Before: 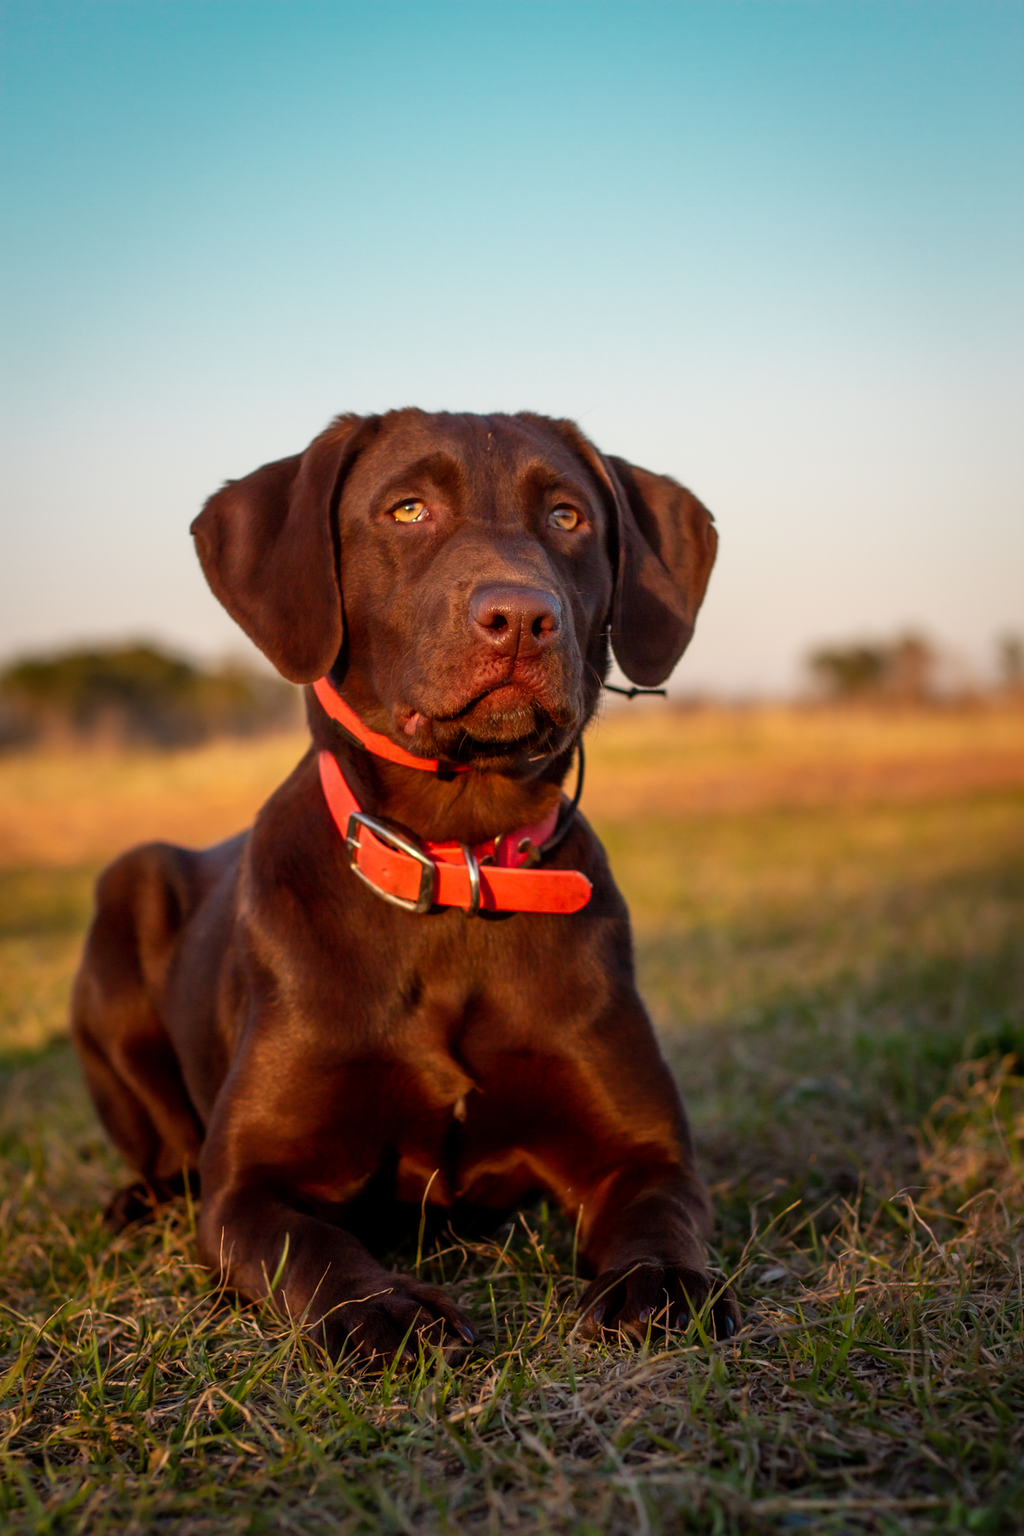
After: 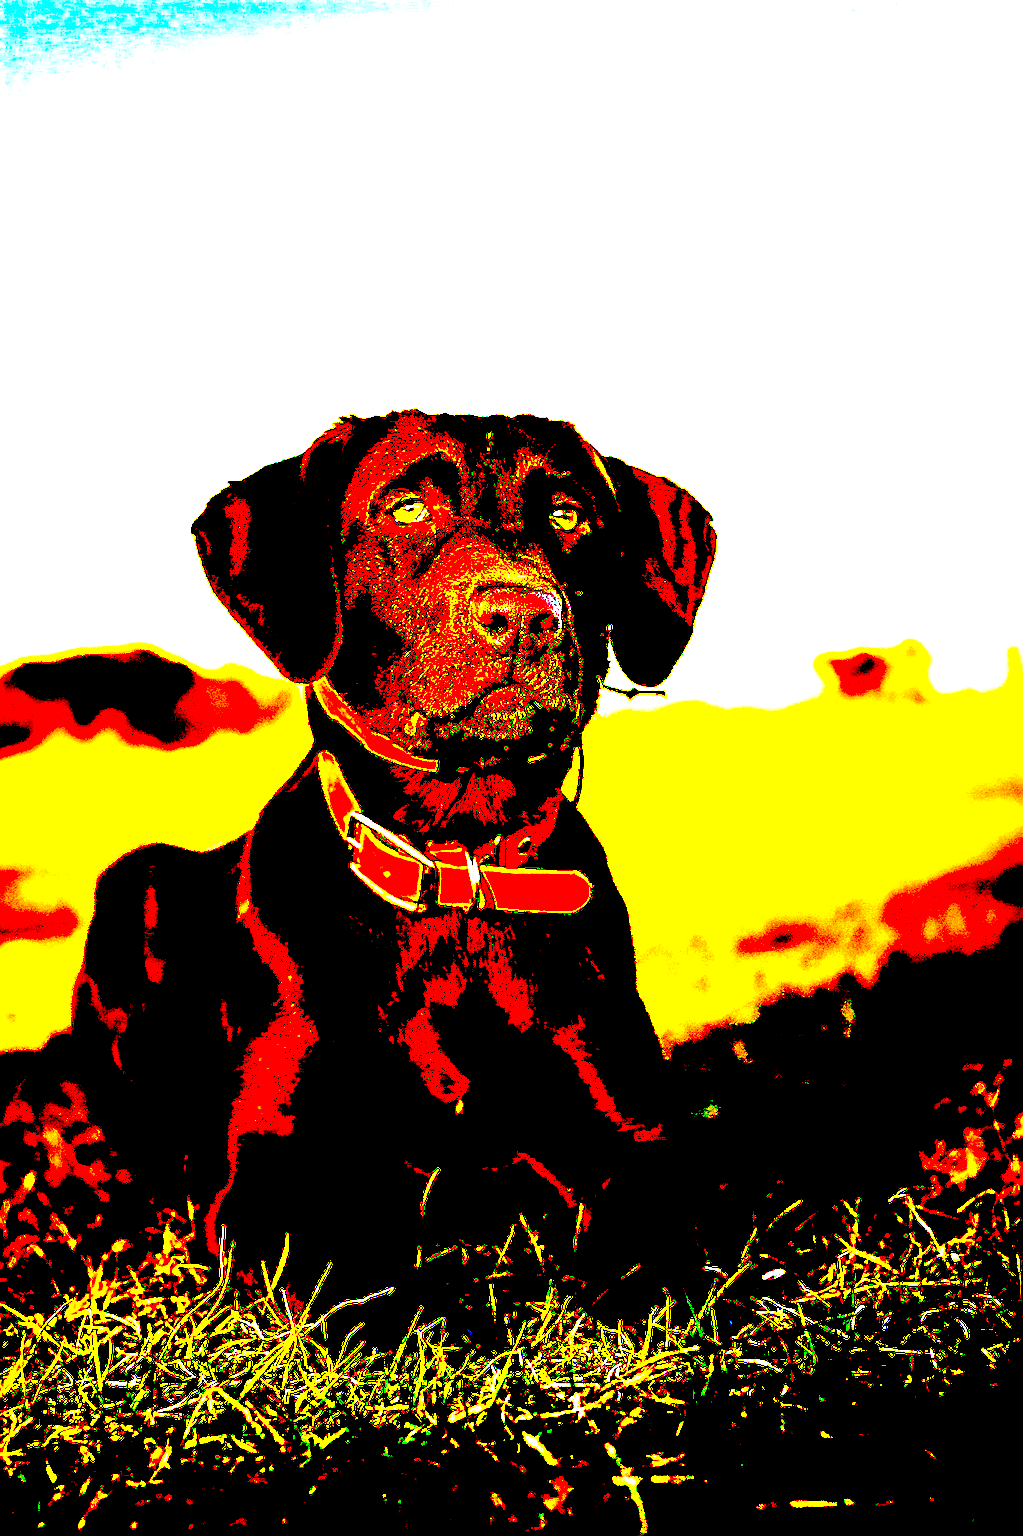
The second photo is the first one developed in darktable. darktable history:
sharpen: on, module defaults
white balance: red 1.029, blue 0.92
exposure: black level correction 0.1, exposure 3 EV, compensate highlight preservation false
tone equalizer: -7 EV 0.15 EV, -6 EV 0.6 EV, -5 EV 1.15 EV, -4 EV 1.33 EV, -3 EV 1.15 EV, -2 EV 0.6 EV, -1 EV 0.15 EV, mask exposure compensation -0.5 EV
